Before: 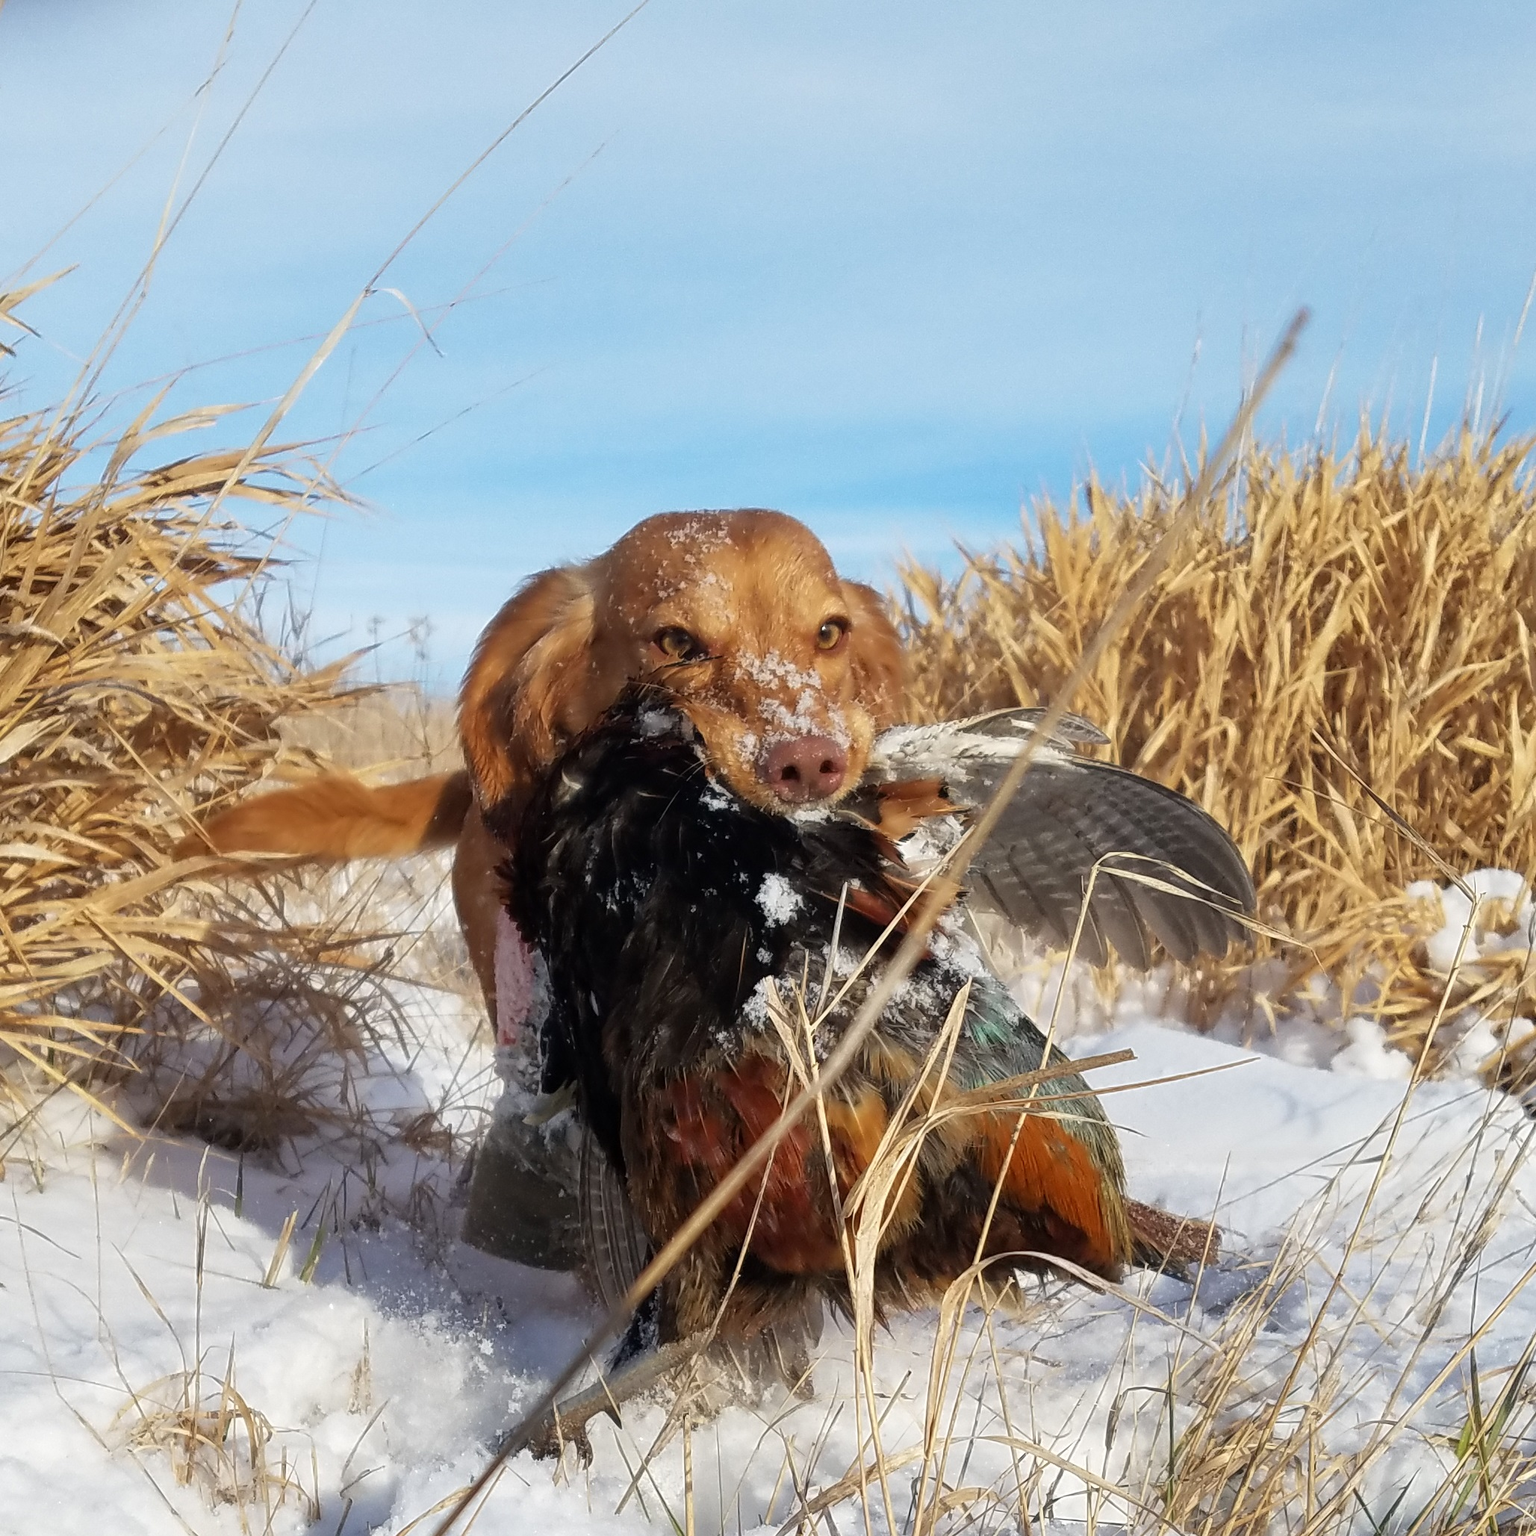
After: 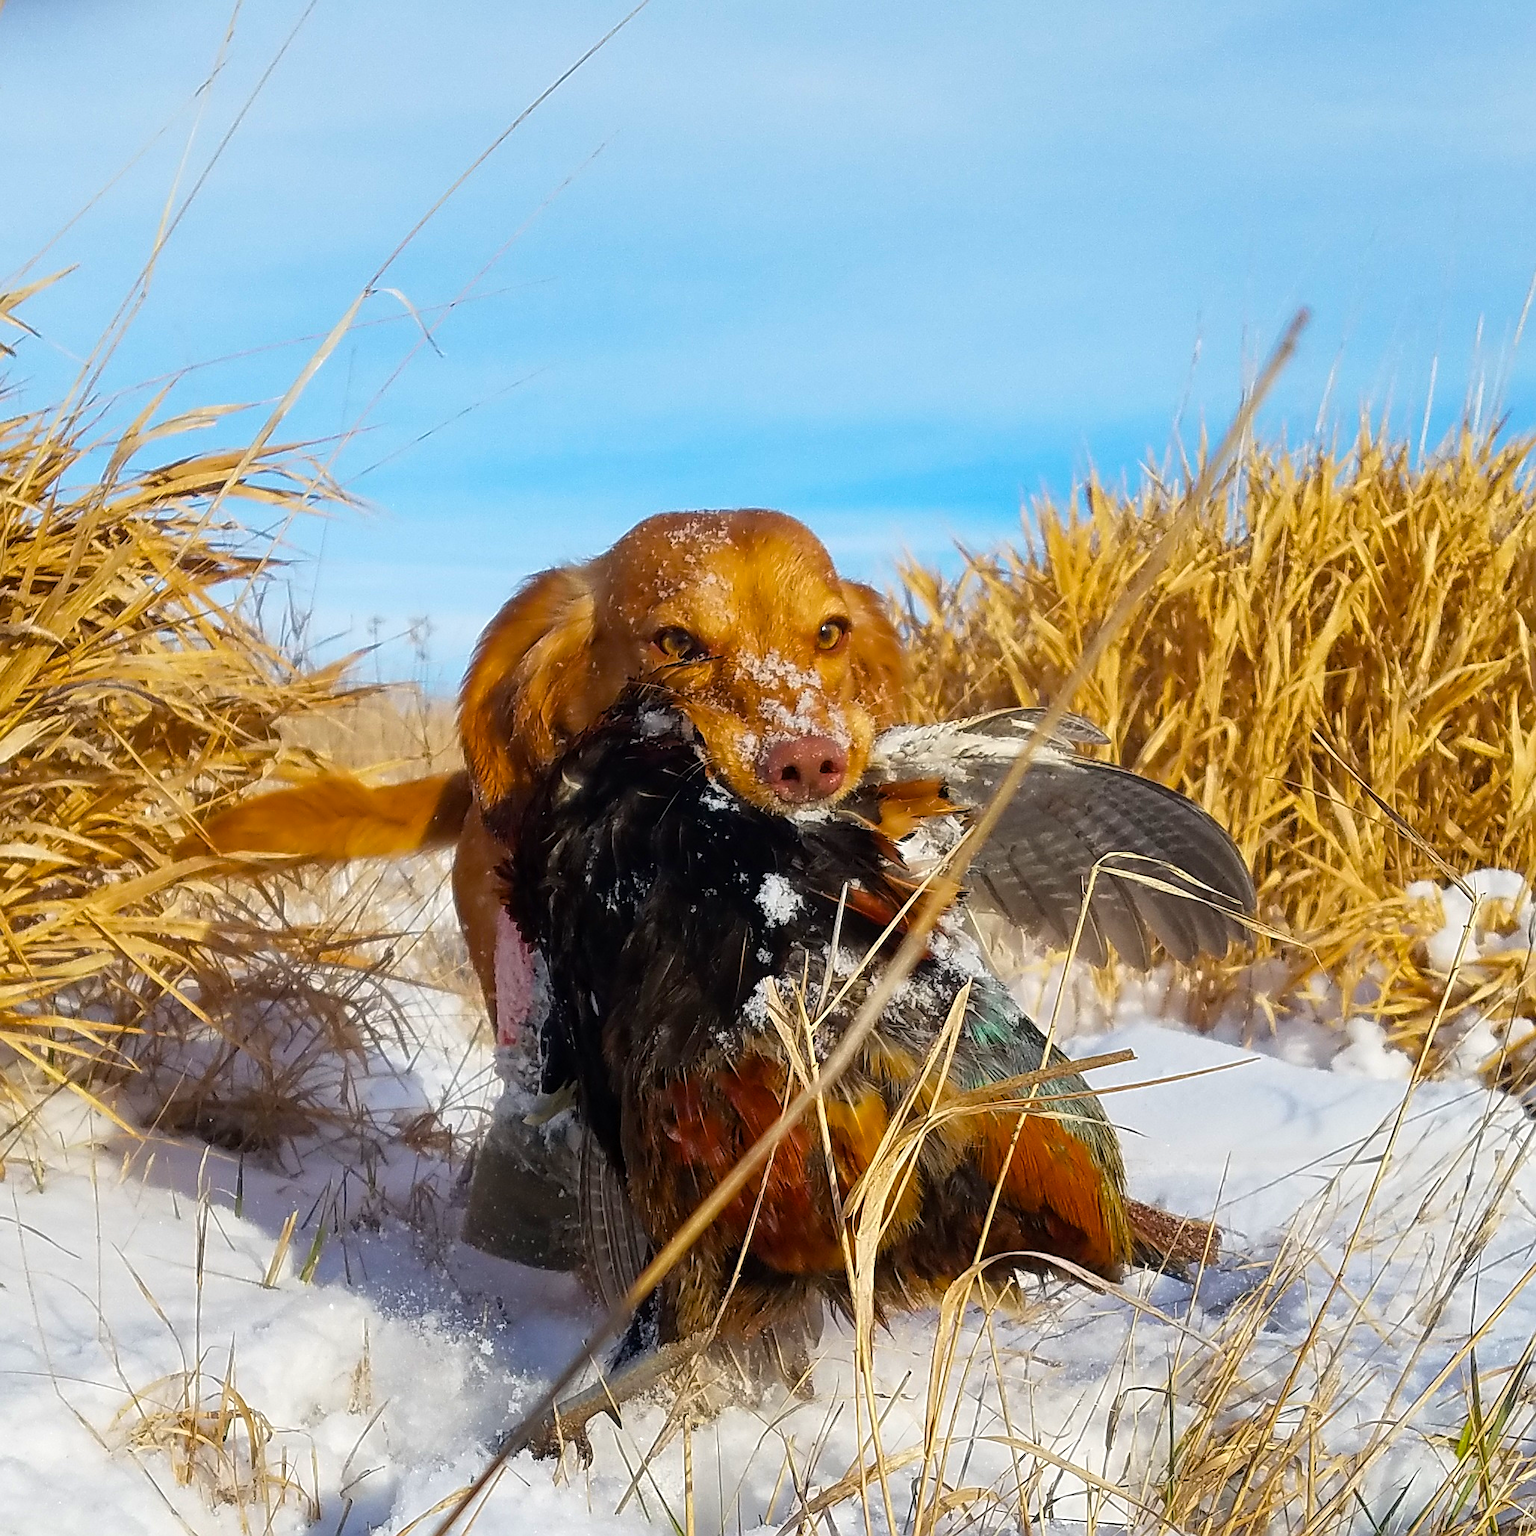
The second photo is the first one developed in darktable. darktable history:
color balance rgb: linear chroma grading › global chroma 15%, perceptual saturation grading › global saturation 30%
sharpen: on, module defaults
